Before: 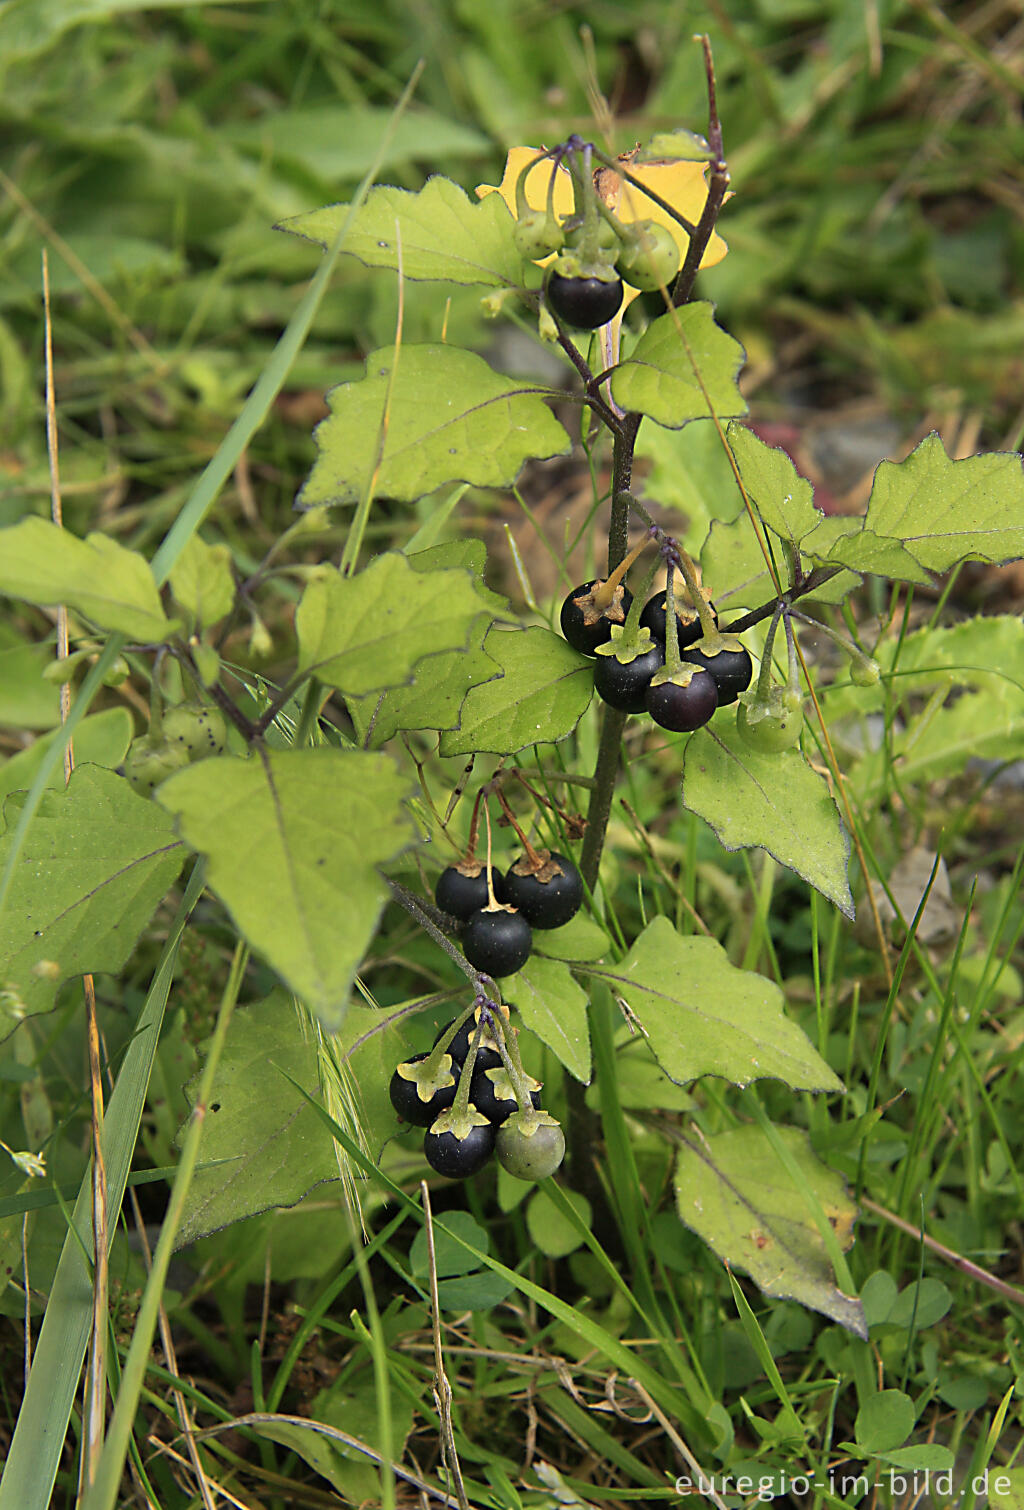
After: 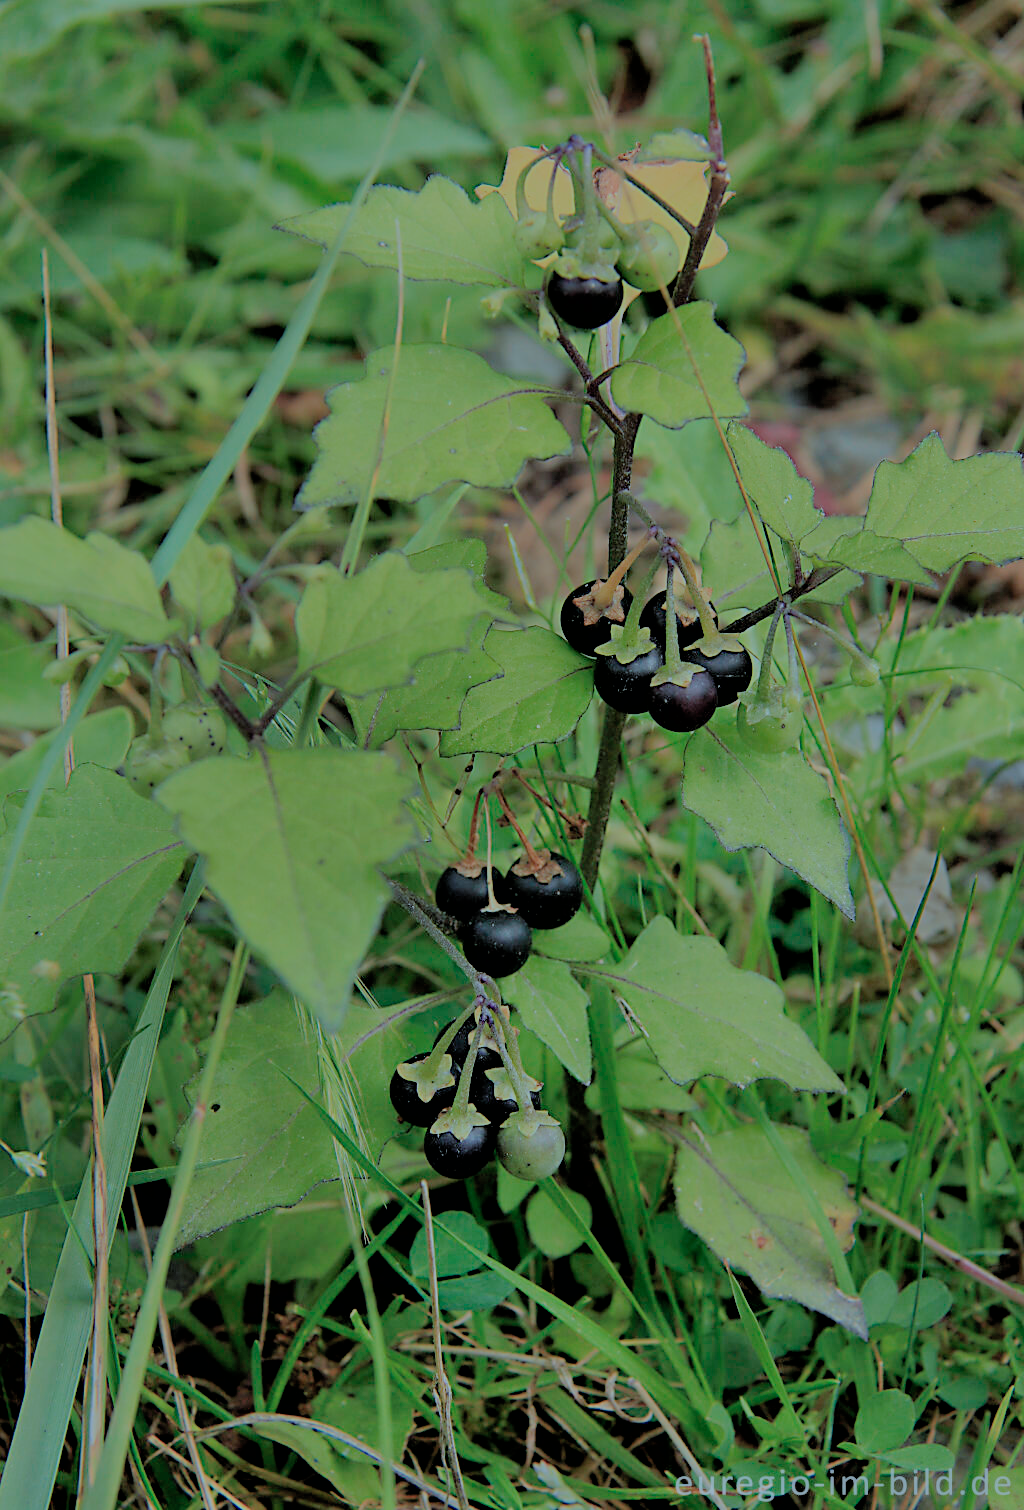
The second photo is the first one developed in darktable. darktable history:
color correction: highlights a* -10.69, highlights b* -19.19
shadows and highlights: shadows 43.71, white point adjustment -1.46, soften with gaussian
filmic rgb: black relative exposure -4.42 EV, white relative exposure 6.58 EV, hardness 1.85, contrast 0.5
